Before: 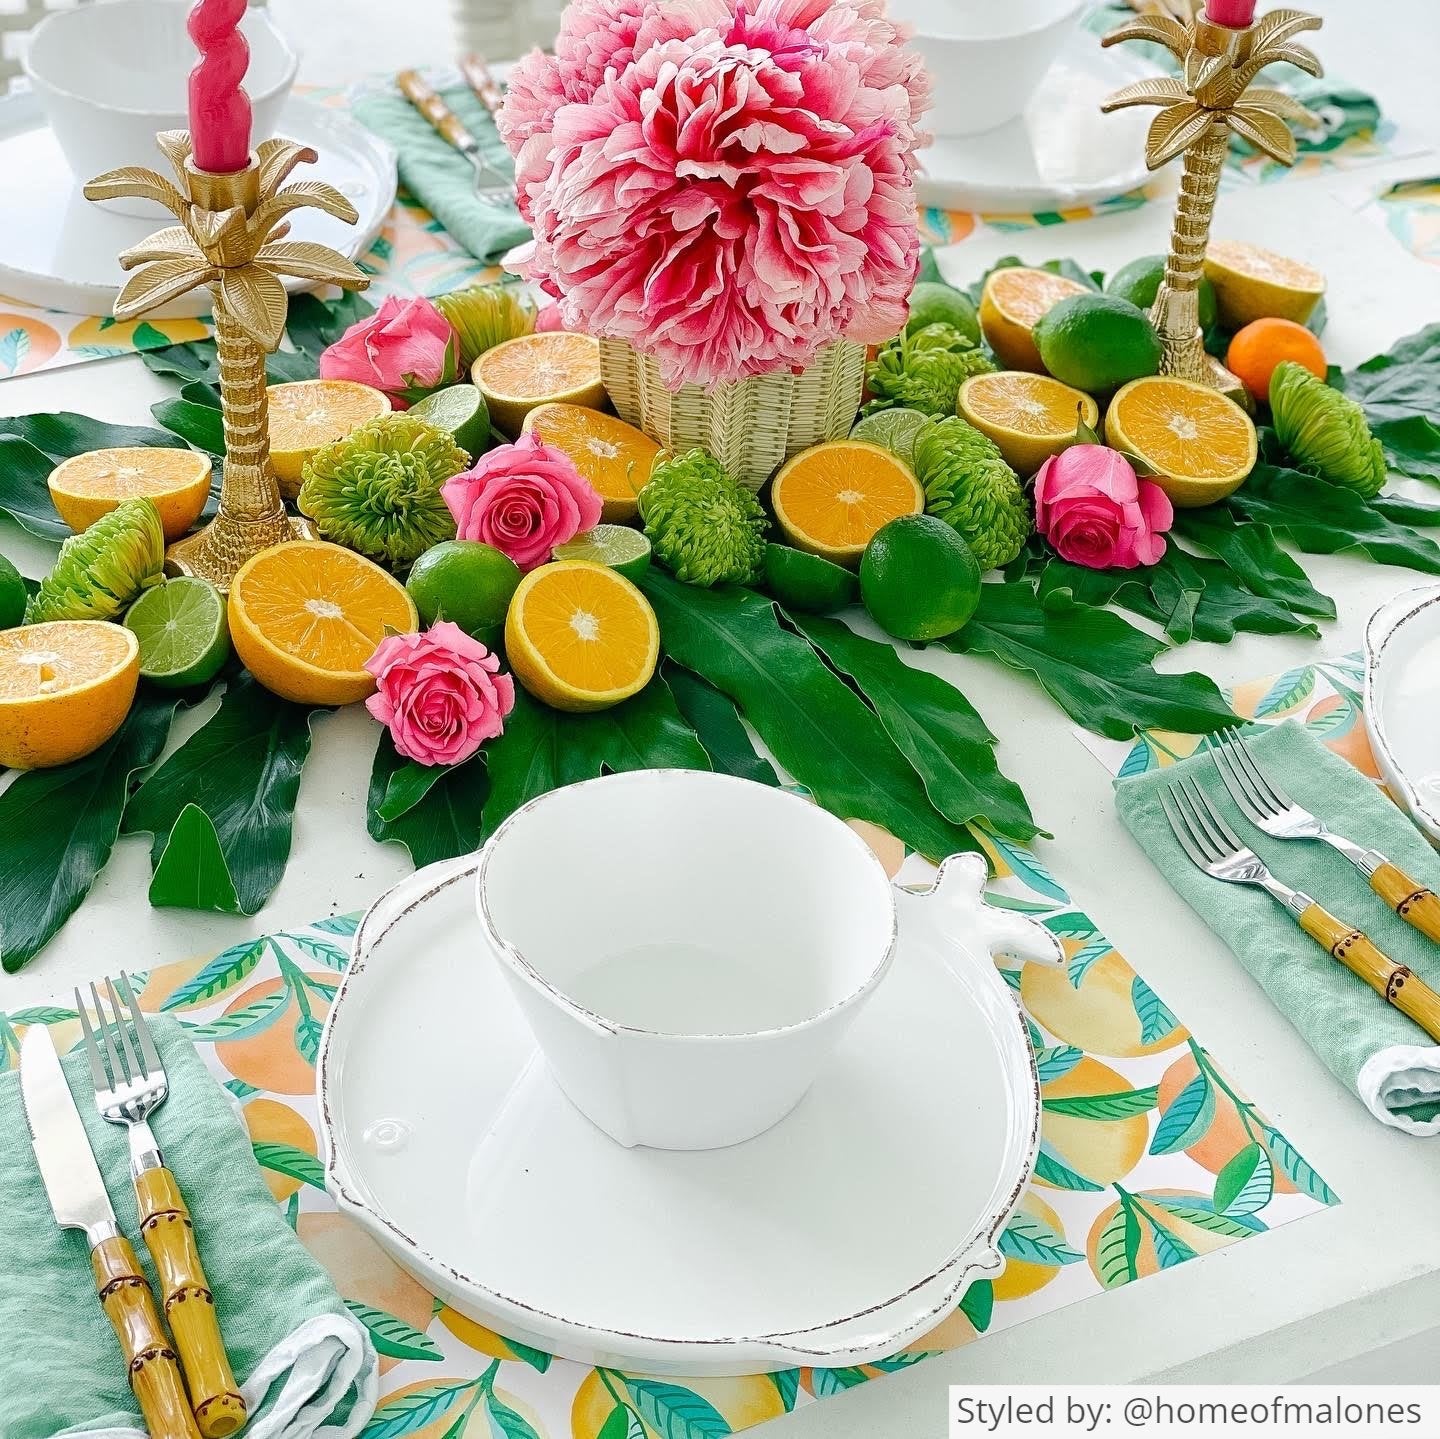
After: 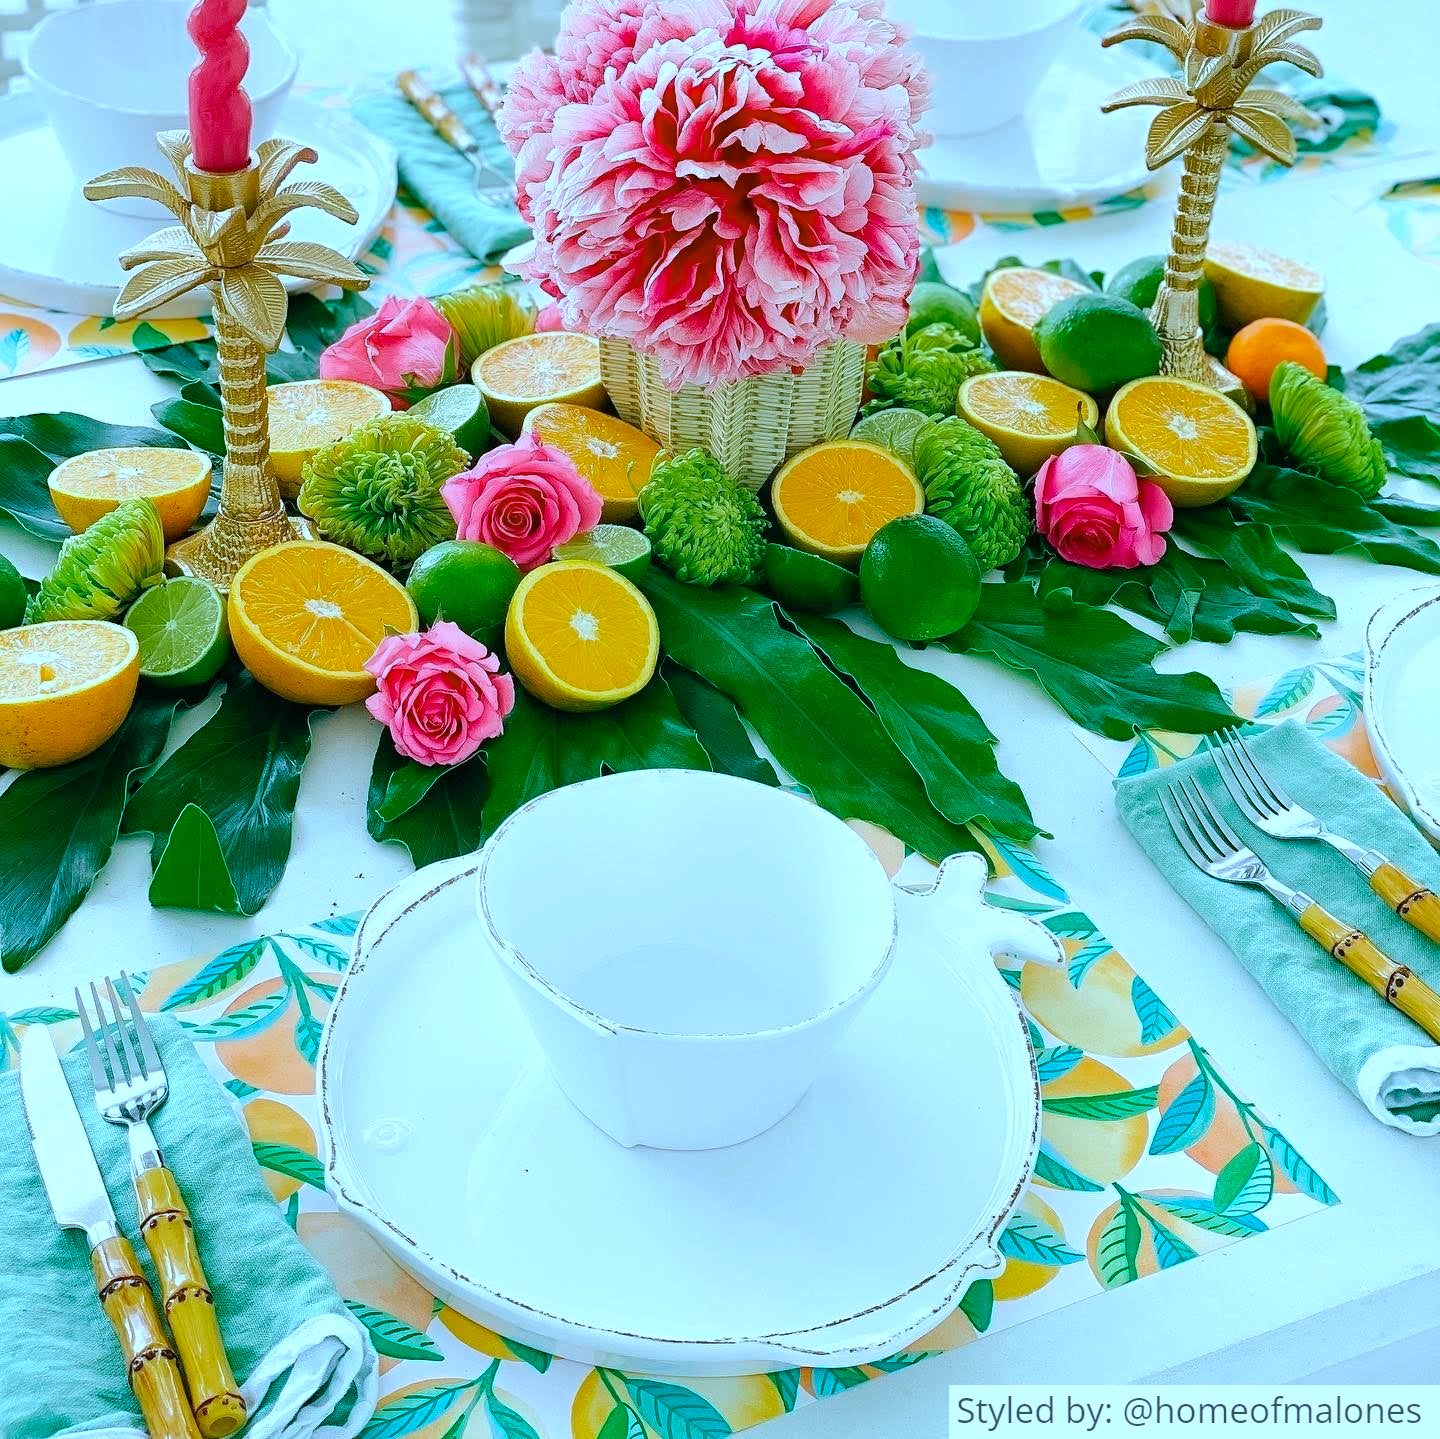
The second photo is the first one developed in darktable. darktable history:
color balance rgb: shadows lift › chroma 11.71%, shadows lift › hue 133.46°, highlights gain › chroma 4%, highlights gain › hue 200.2°, perceptual saturation grading › global saturation 18.05%
color calibration: output R [1.063, -0.012, -0.003, 0], output B [-0.079, 0.047, 1, 0], illuminant custom, x 0.389, y 0.387, temperature 3838.64 K
